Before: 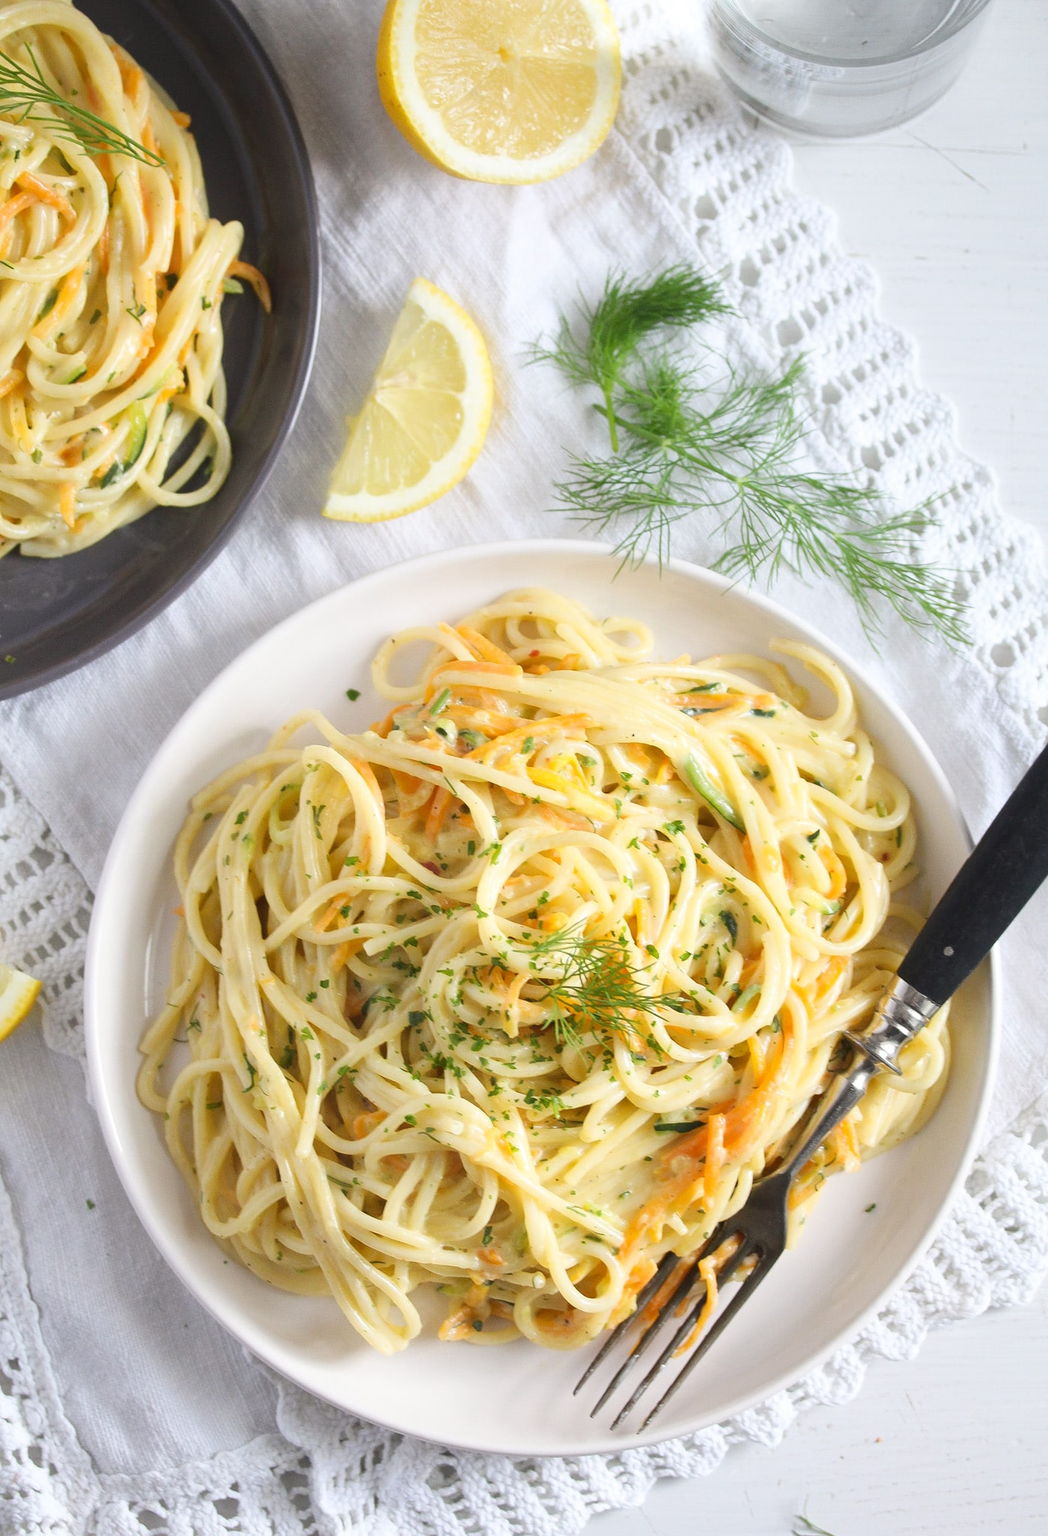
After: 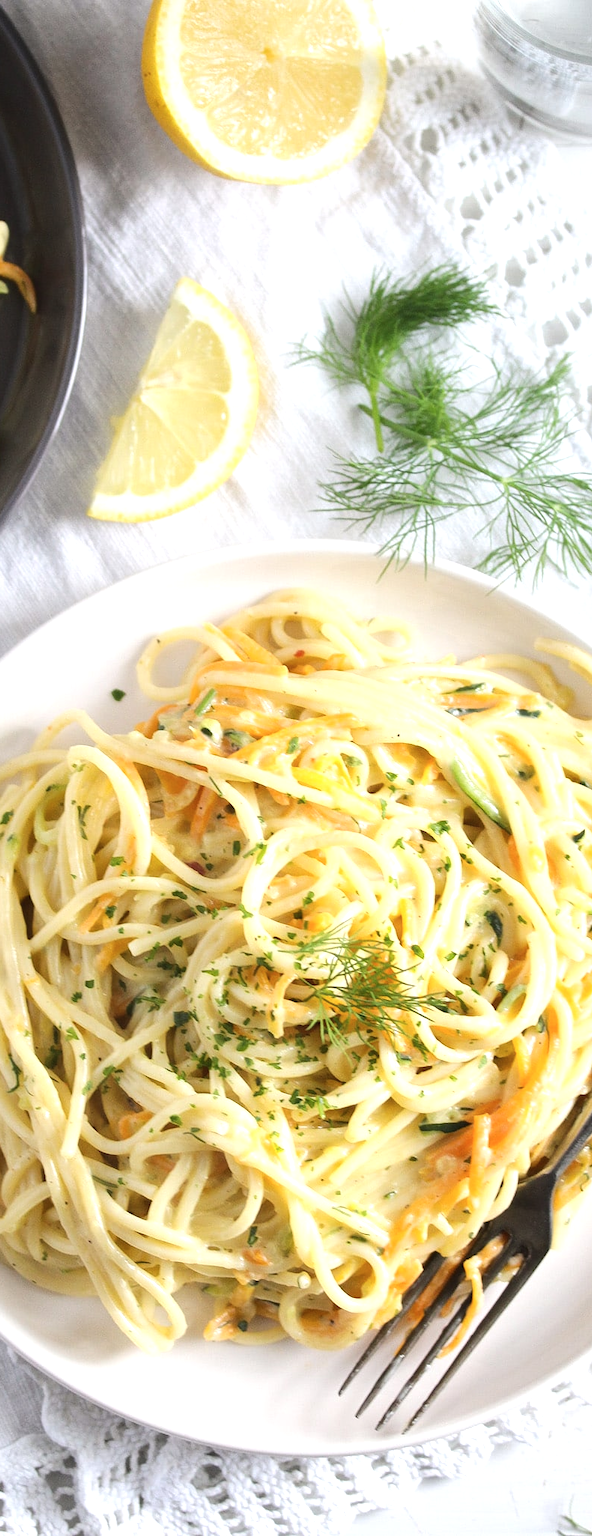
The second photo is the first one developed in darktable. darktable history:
tone equalizer: -8 EV -0.384 EV, -7 EV -0.407 EV, -6 EV -0.348 EV, -5 EV -0.219 EV, -3 EV 0.206 EV, -2 EV 0.336 EV, -1 EV 0.395 EV, +0 EV 0.438 EV, edges refinement/feathering 500, mask exposure compensation -1.57 EV, preserve details no
crop and rotate: left 22.484%, right 20.964%
contrast brightness saturation: saturation -0.067
